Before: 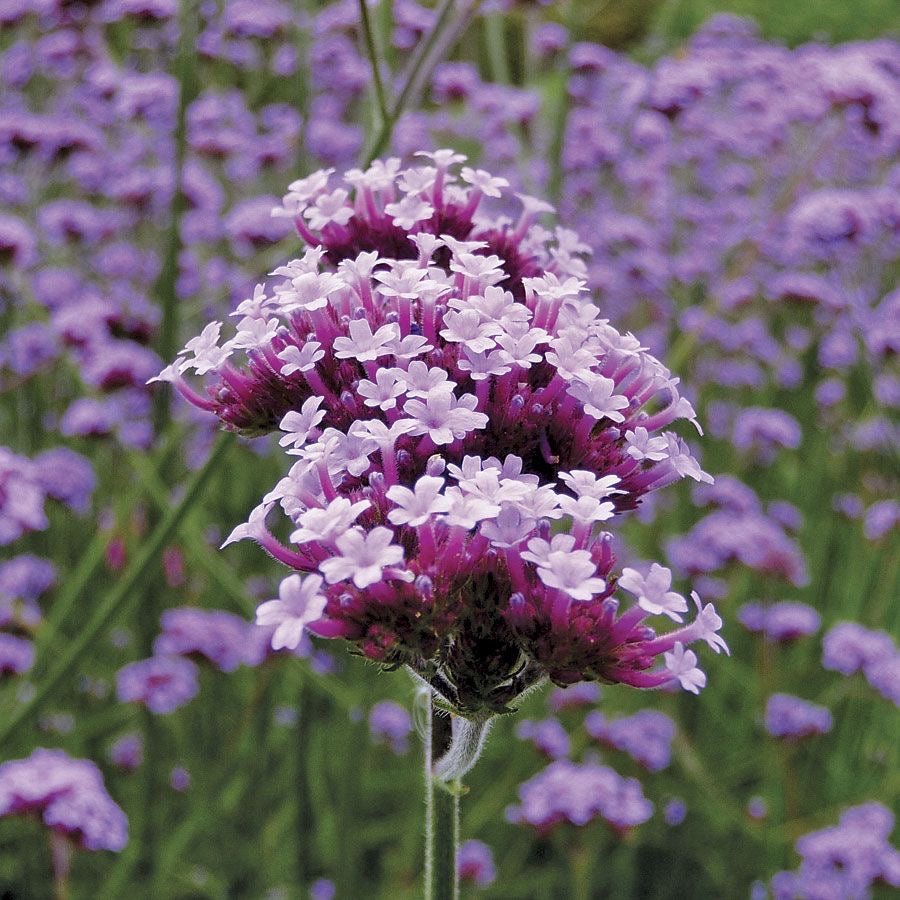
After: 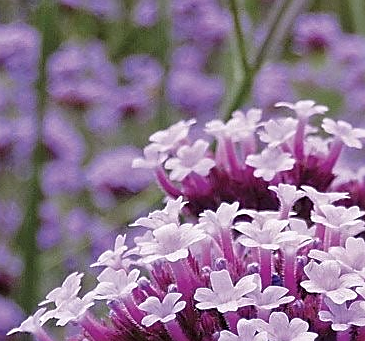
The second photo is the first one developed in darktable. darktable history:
sharpen: on, module defaults
crop: left 15.452%, top 5.459%, right 43.956%, bottom 56.62%
